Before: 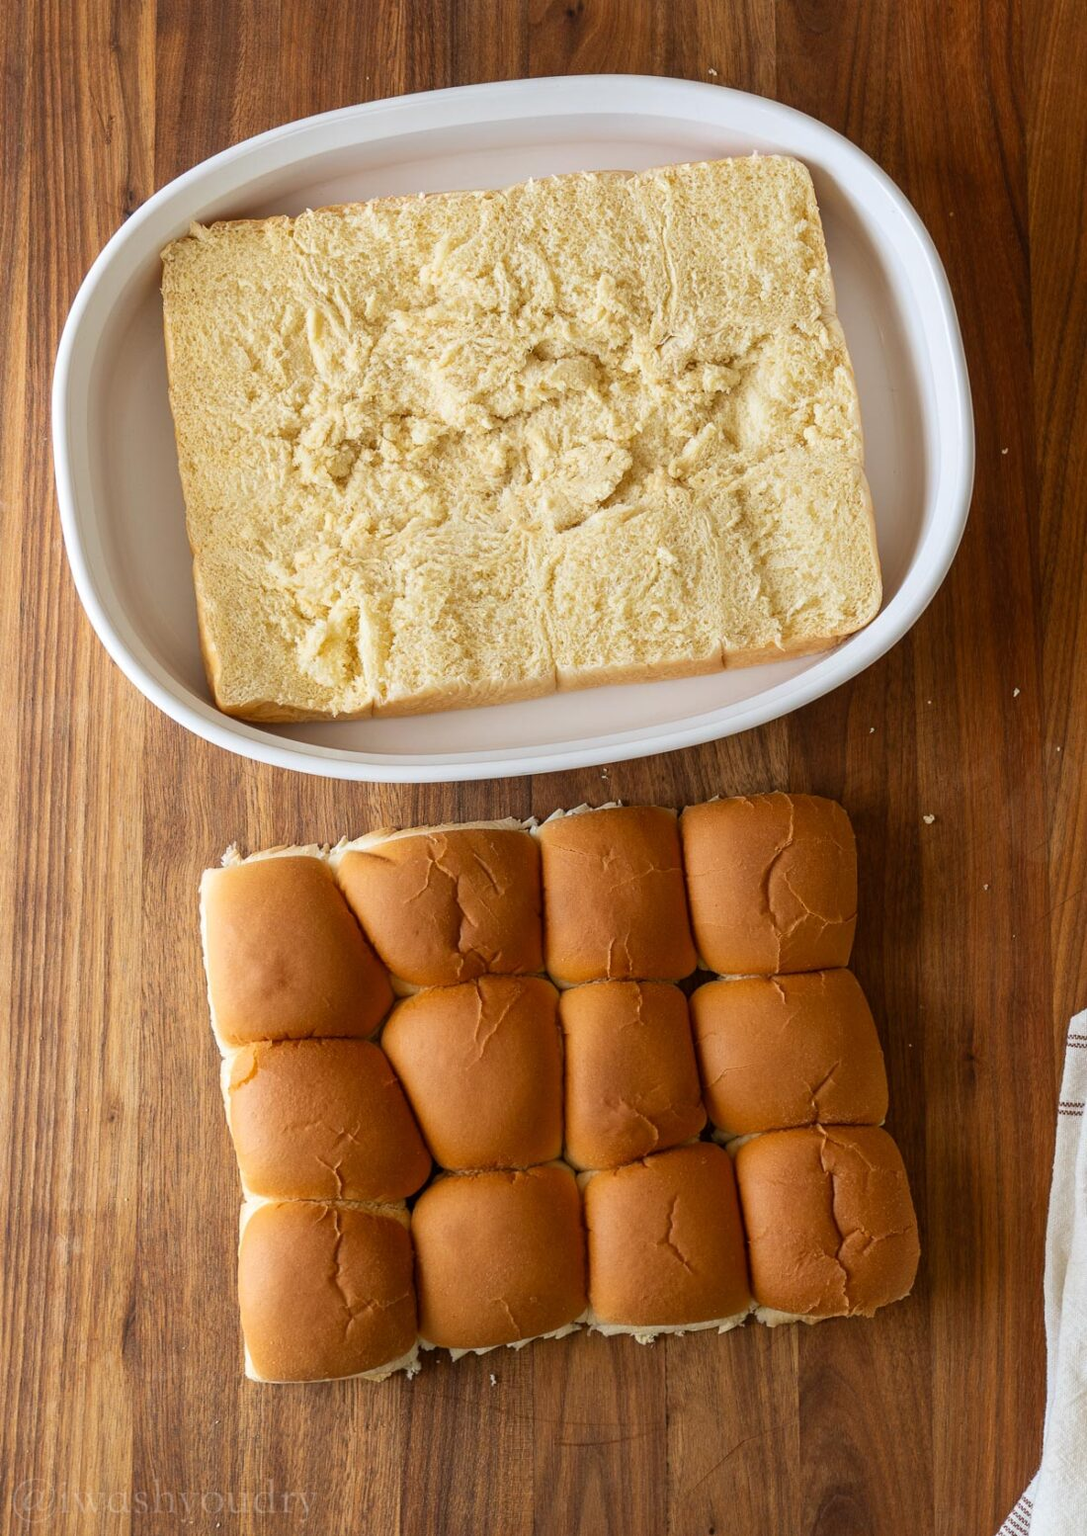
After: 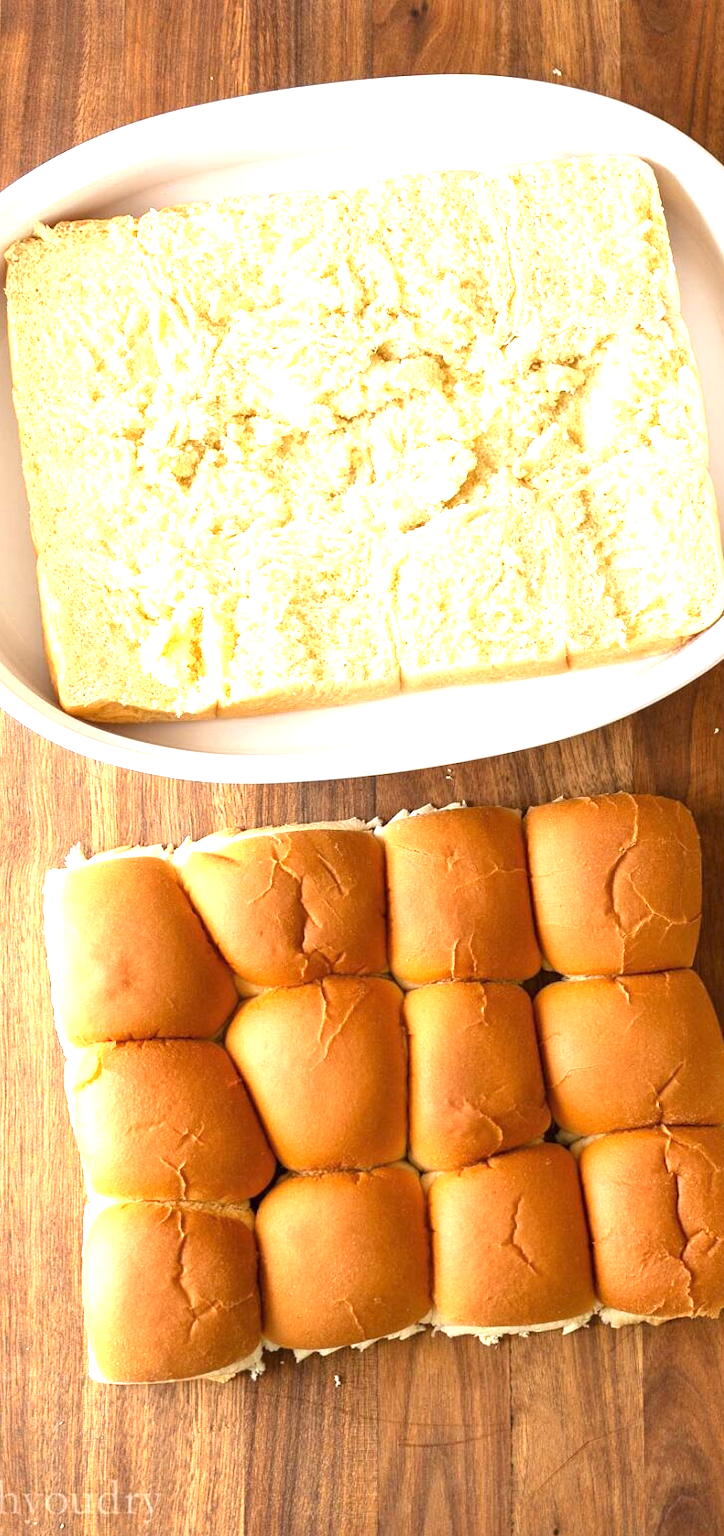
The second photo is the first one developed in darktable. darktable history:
exposure: black level correction 0, exposure 1.45 EV, compensate exposure bias true, compensate highlight preservation false
crop and rotate: left 14.385%, right 18.948%
